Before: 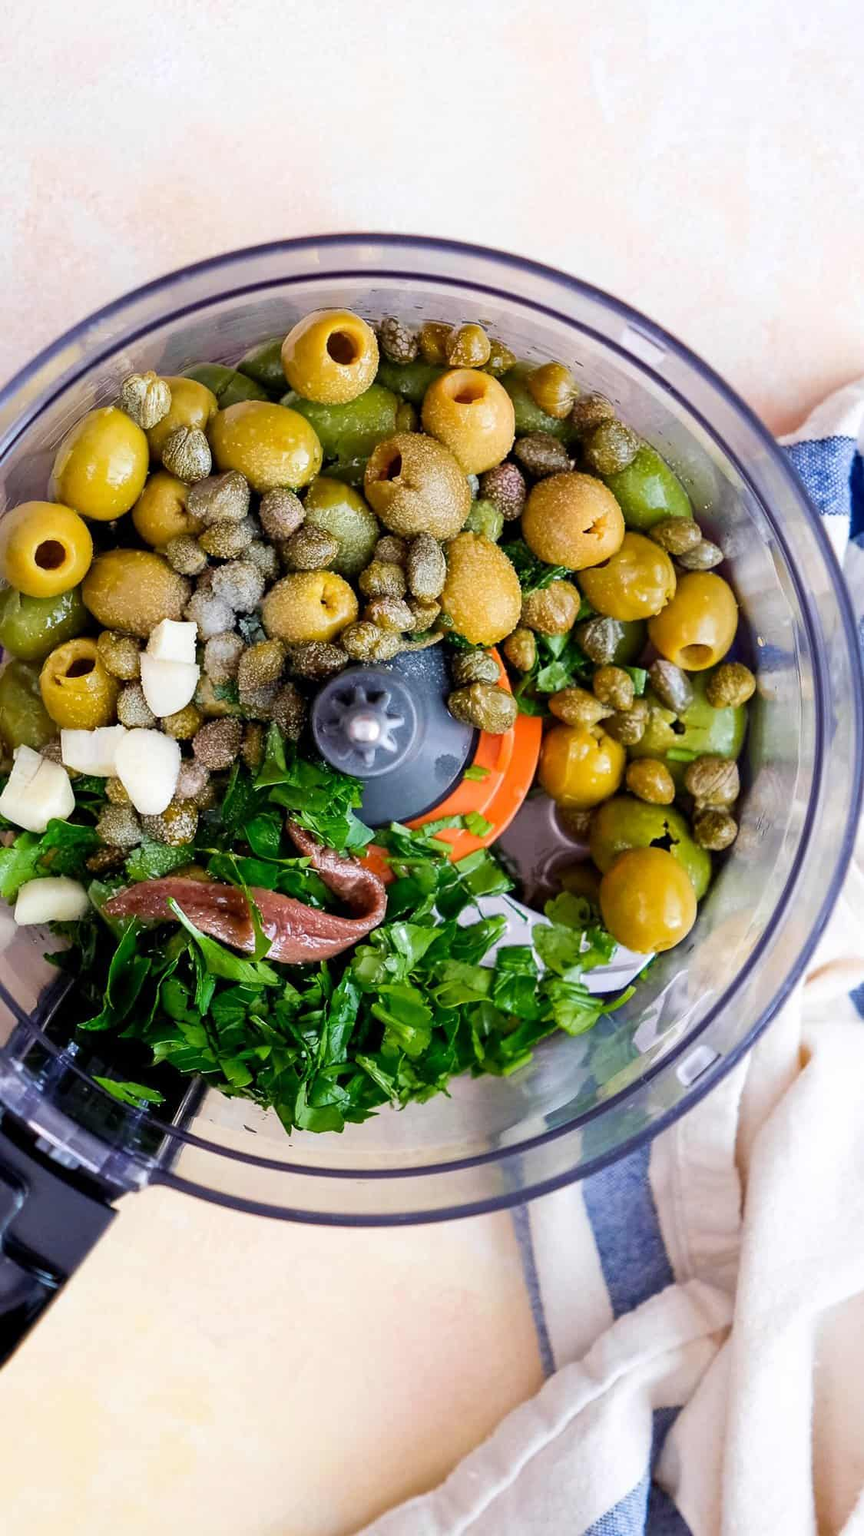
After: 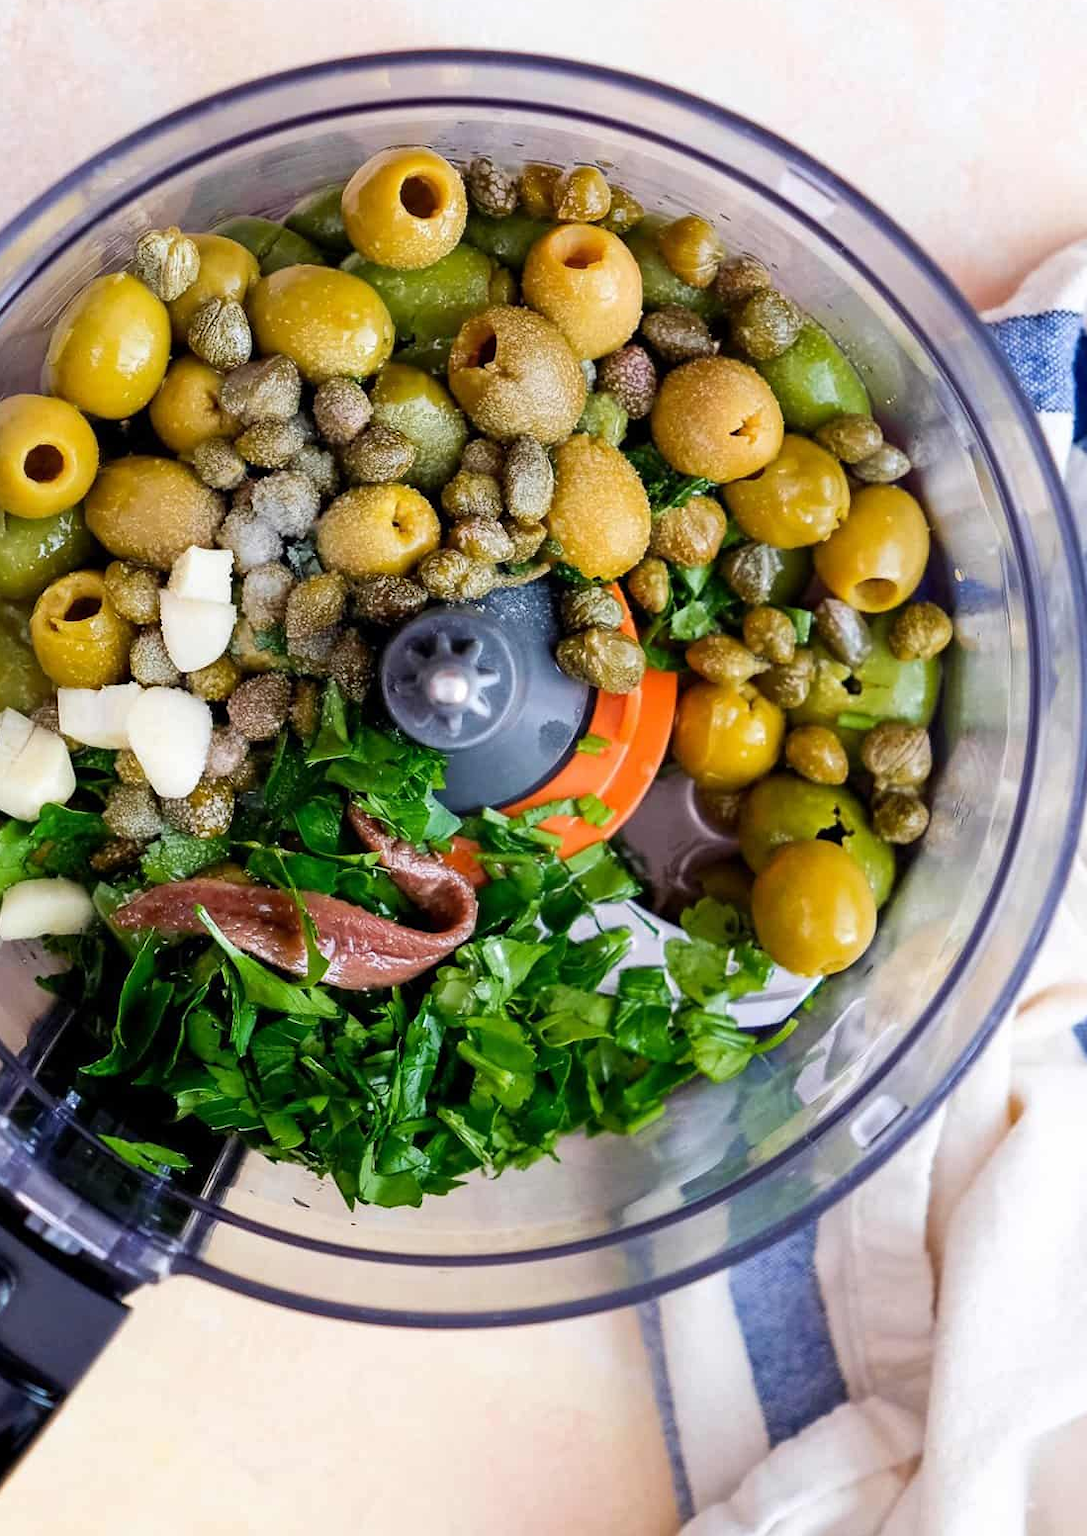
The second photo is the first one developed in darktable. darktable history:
crop and rotate: left 1.933%, top 12.728%, right 0.23%, bottom 9.595%
